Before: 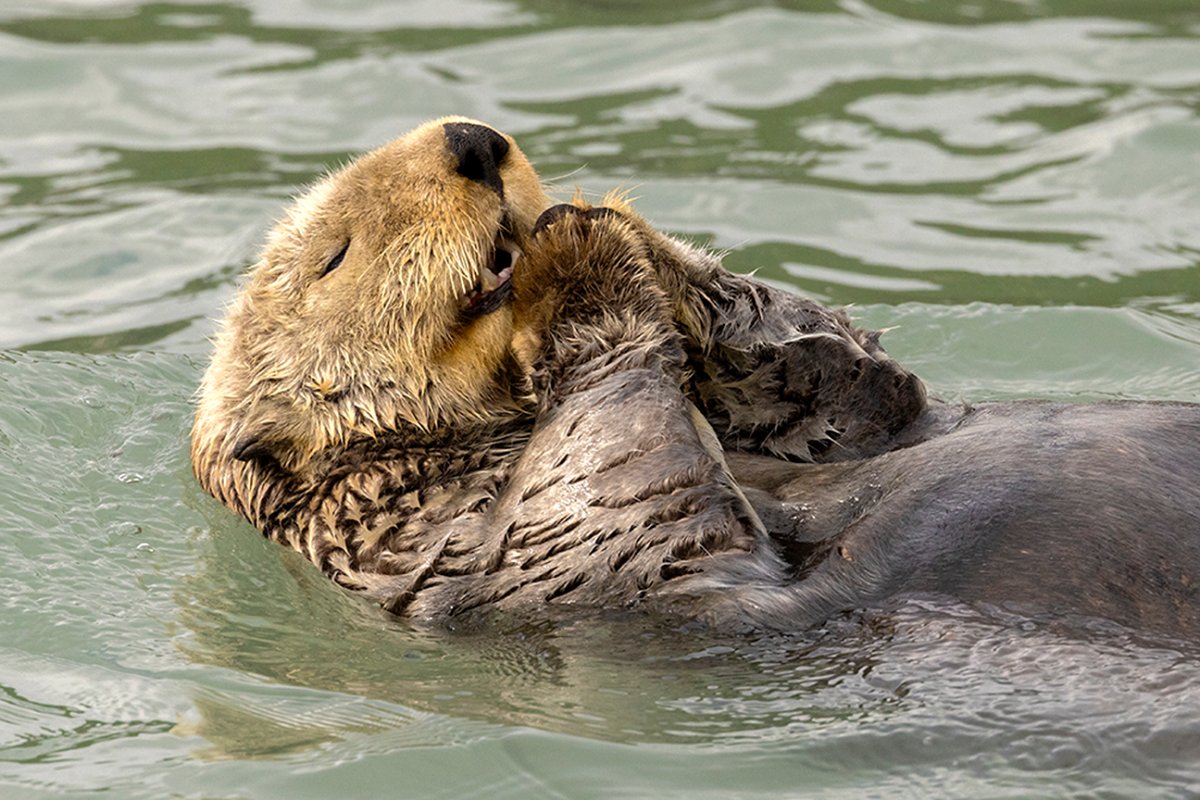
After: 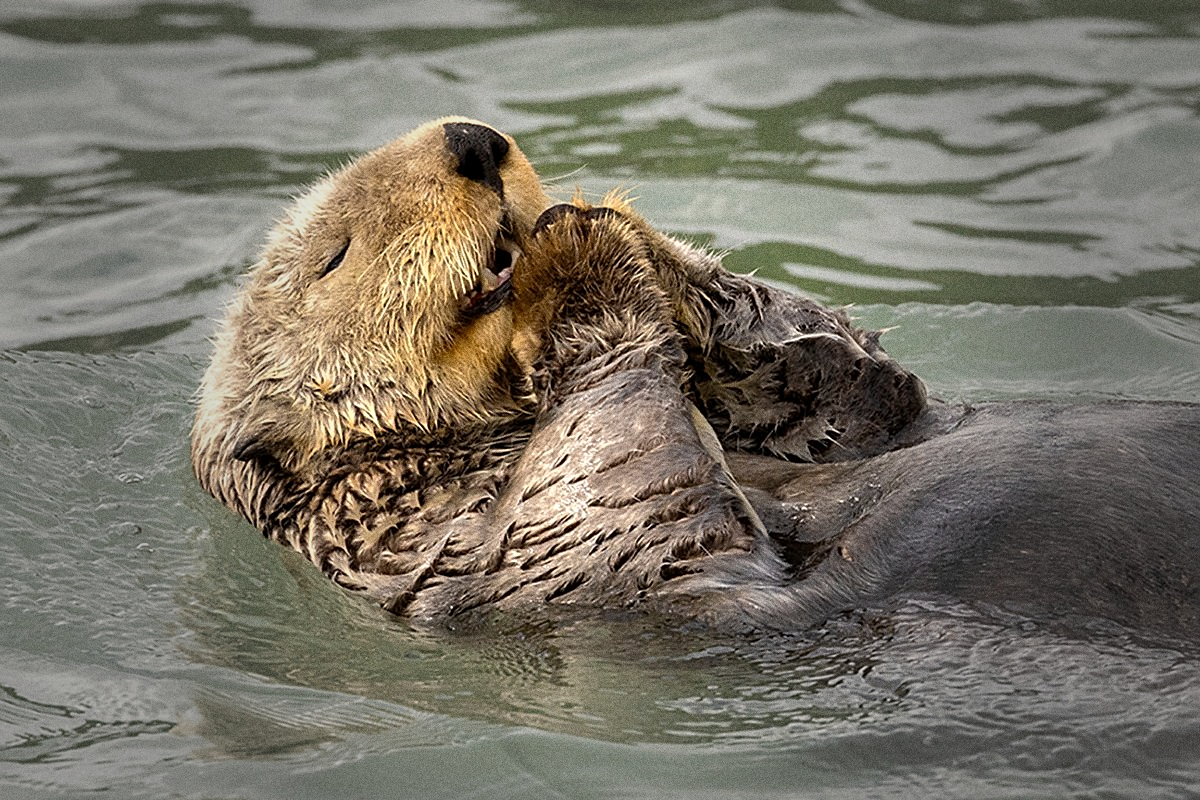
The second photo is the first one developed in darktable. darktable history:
sharpen: on, module defaults
tone equalizer: on, module defaults
shadows and highlights: radius 125.46, shadows 30.51, highlights -30.51, low approximation 0.01, soften with gaussian
white balance: emerald 1
vignetting: fall-off start 40%, fall-off radius 40%
grain: coarseness 0.09 ISO, strength 40%
